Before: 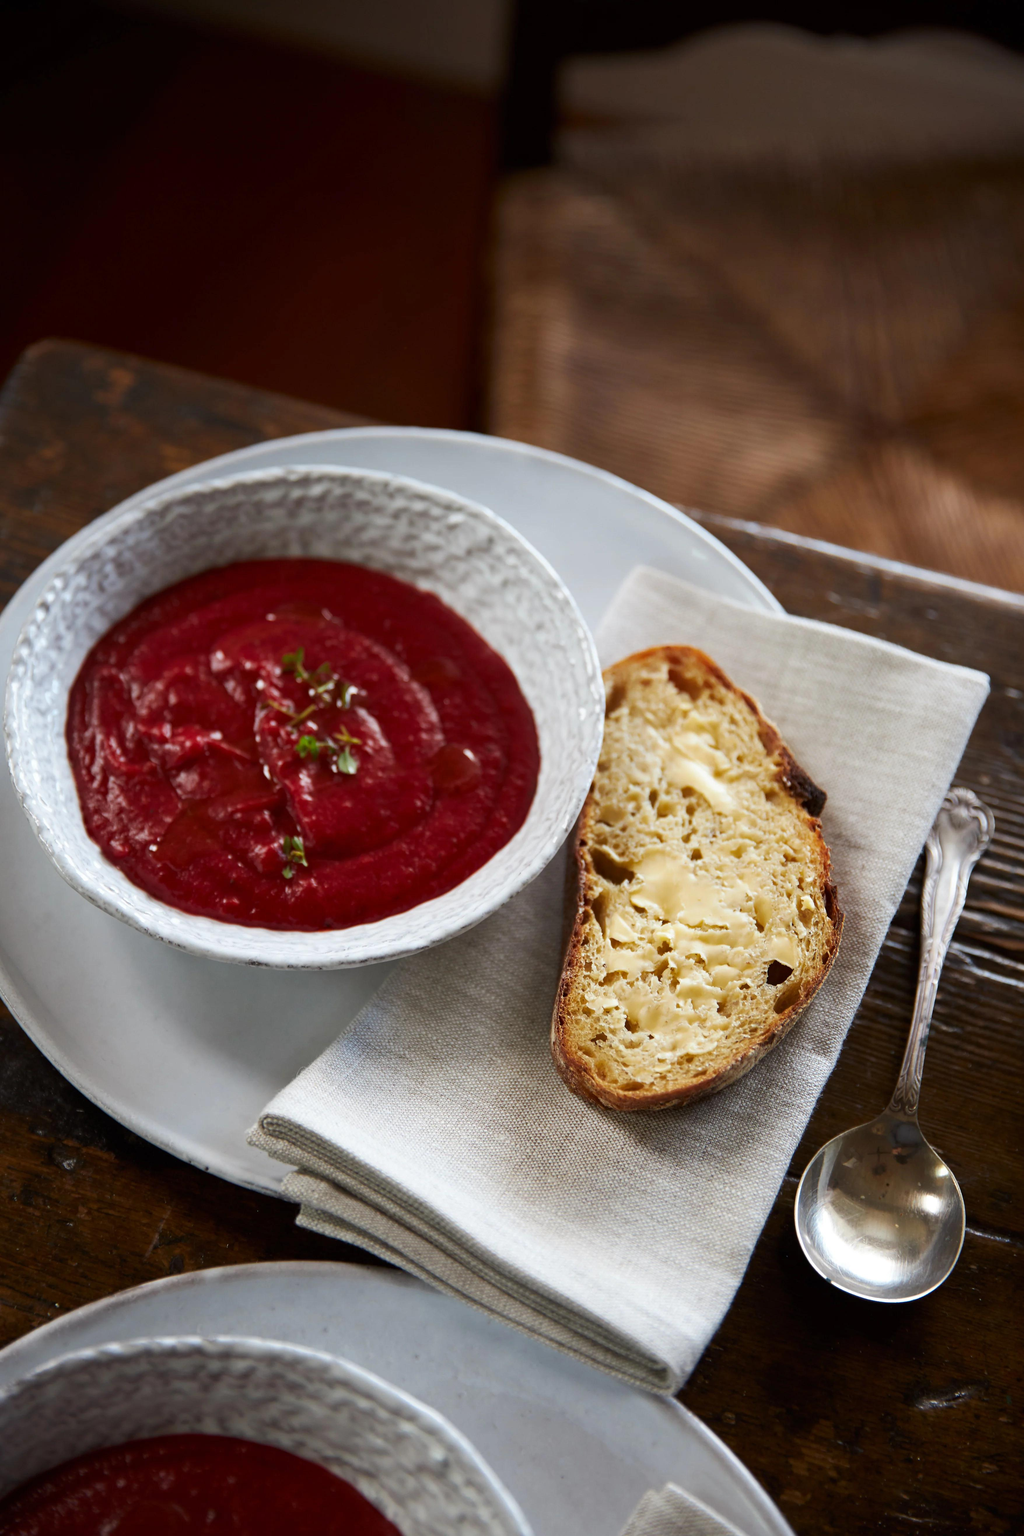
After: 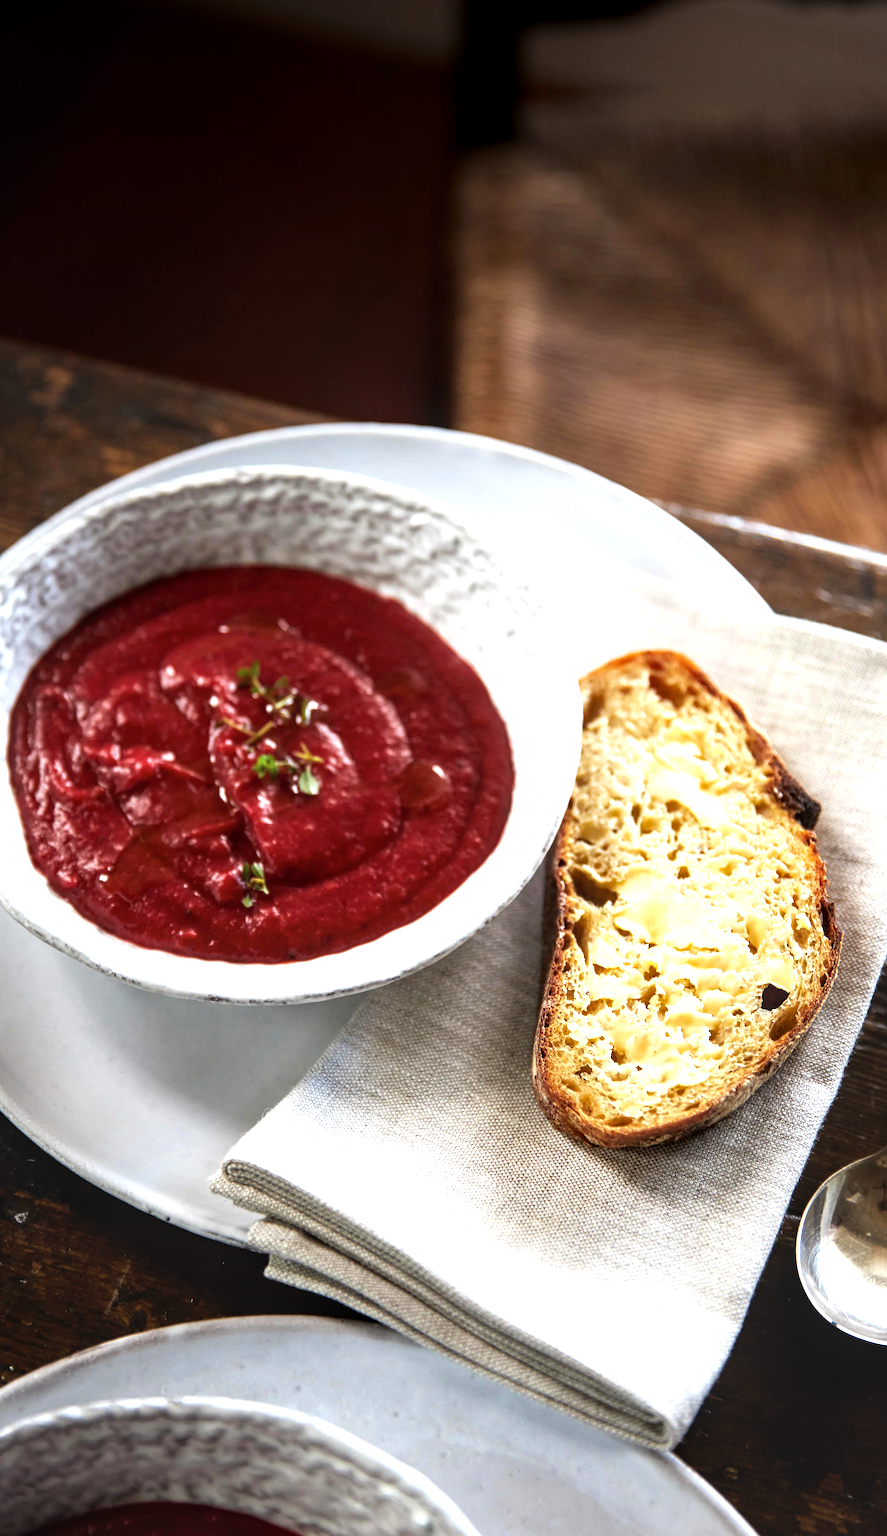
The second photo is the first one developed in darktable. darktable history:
crop and rotate: angle 1.23°, left 4.294%, top 0.643%, right 11.891%, bottom 2.664%
local contrast: on, module defaults
tone equalizer: -8 EV -1.12 EV, -7 EV -1.02 EV, -6 EV -0.876 EV, -5 EV -0.606 EV, -3 EV 0.6 EV, -2 EV 0.851 EV, -1 EV 1 EV, +0 EV 1.07 EV
